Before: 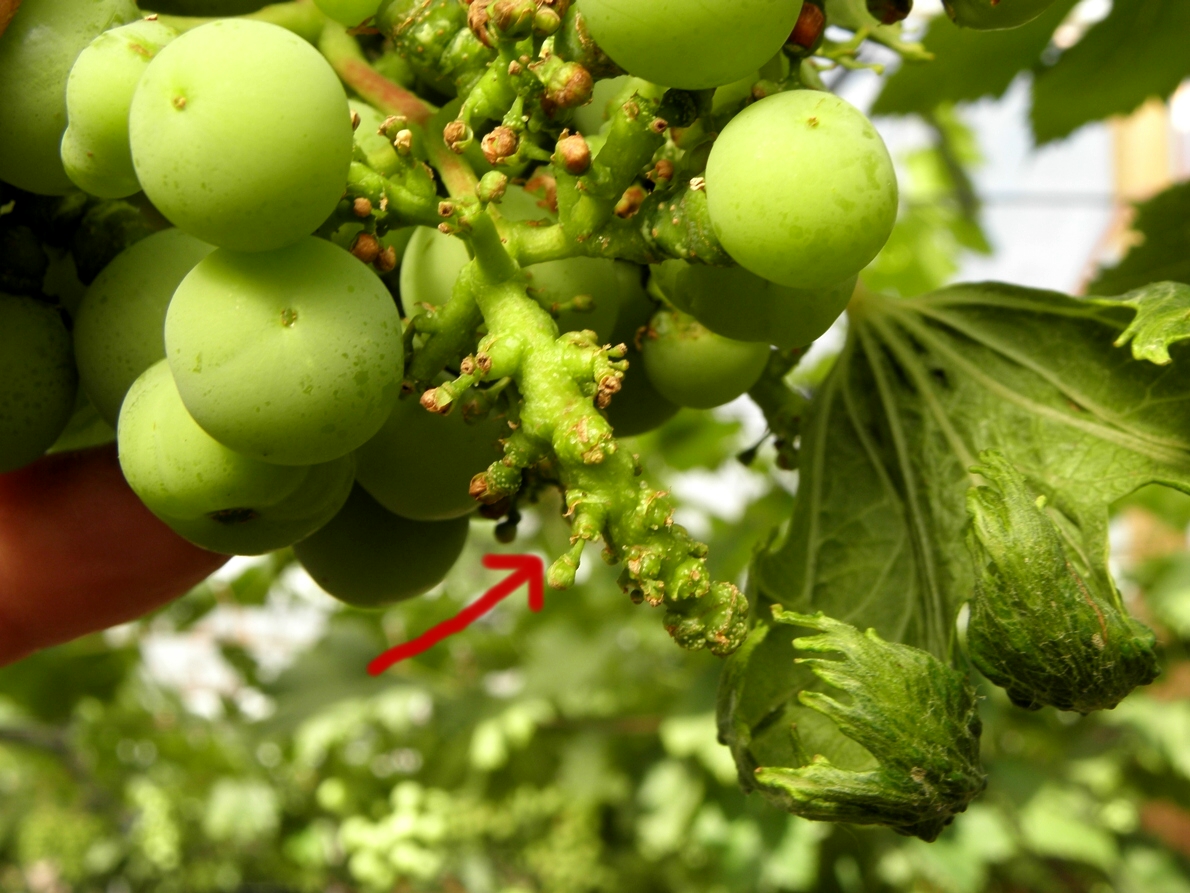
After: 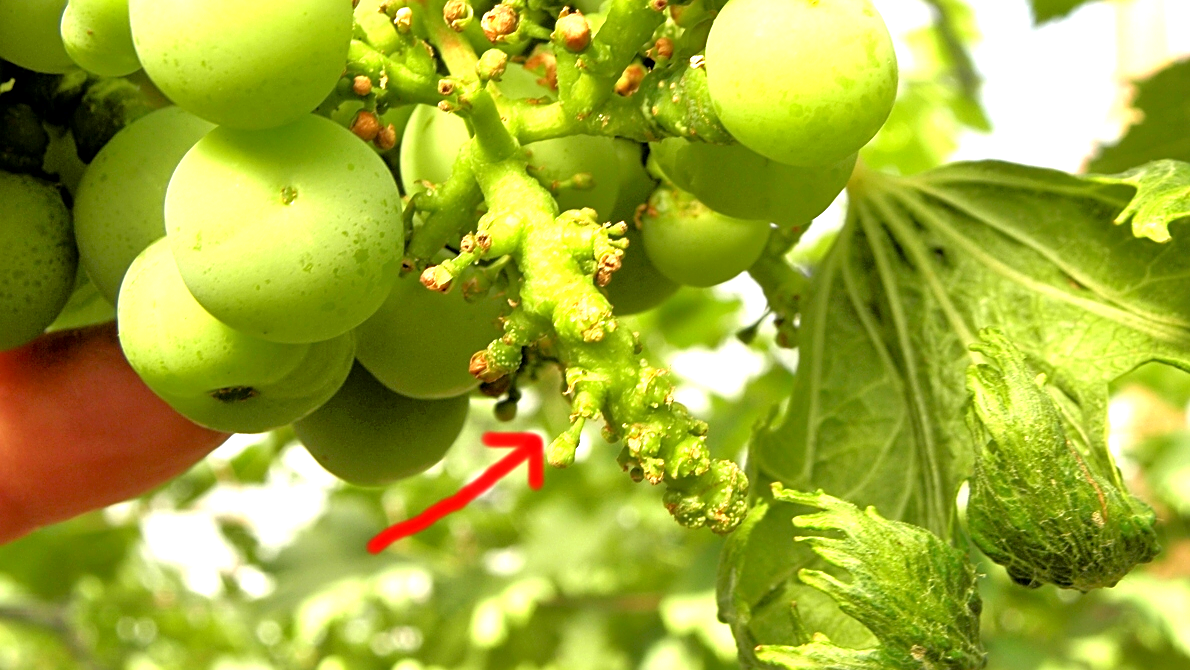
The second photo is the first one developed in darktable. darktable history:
sharpen: on, module defaults
tone equalizer: -7 EV 0.156 EV, -6 EV 0.62 EV, -5 EV 1.16 EV, -4 EV 1.35 EV, -3 EV 1.12 EV, -2 EV 0.6 EV, -1 EV 0.165 EV, smoothing 1
crop: top 13.74%, bottom 11.208%
exposure: exposure 1.001 EV, compensate highlight preservation false
